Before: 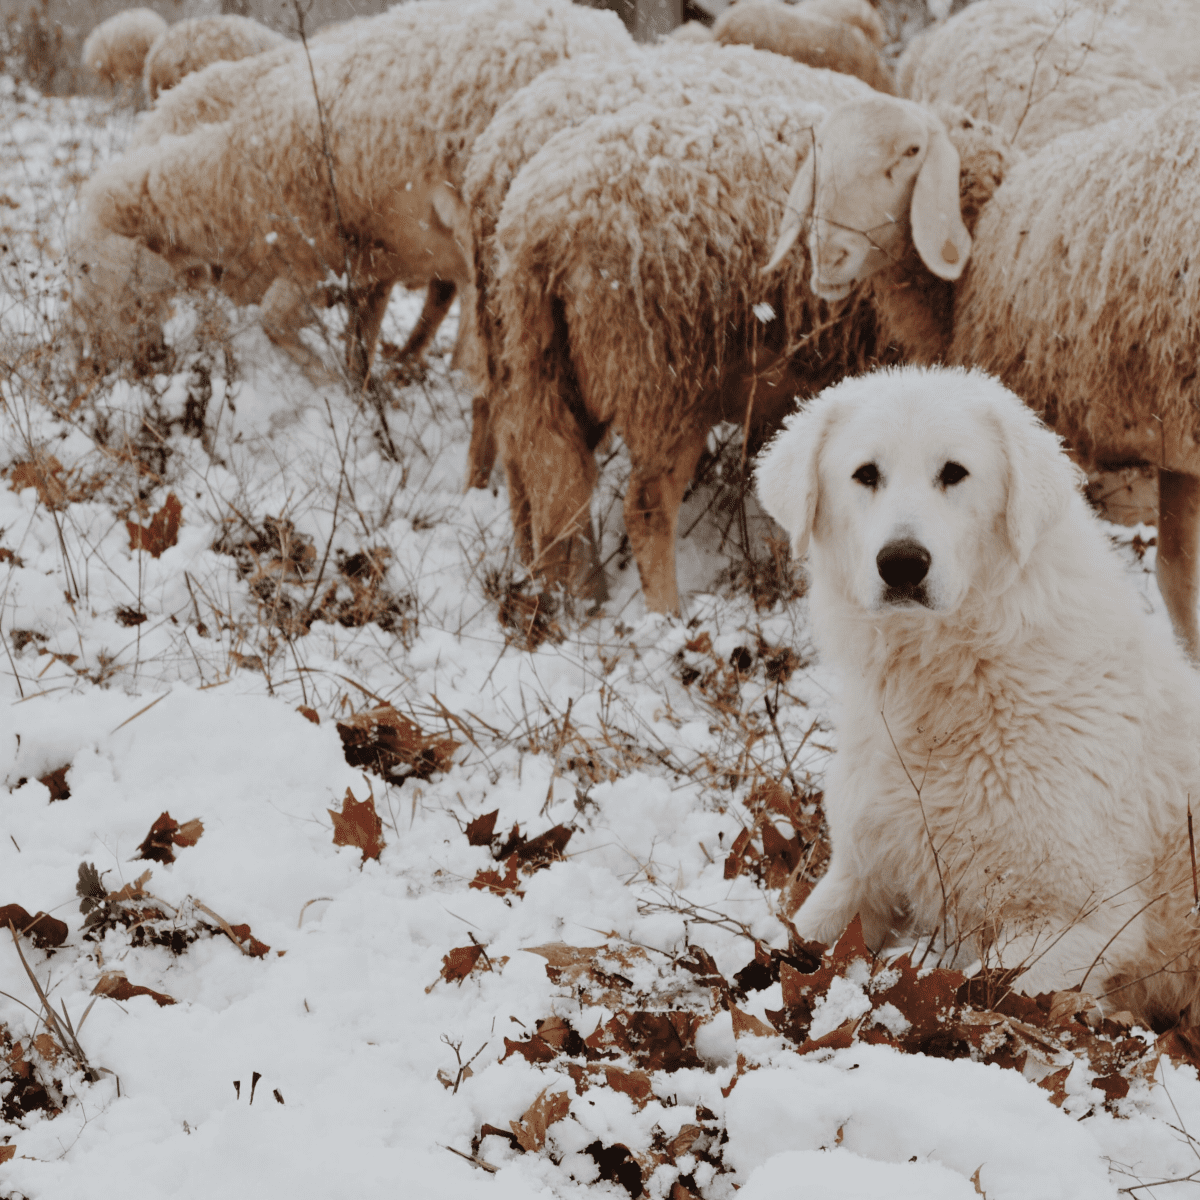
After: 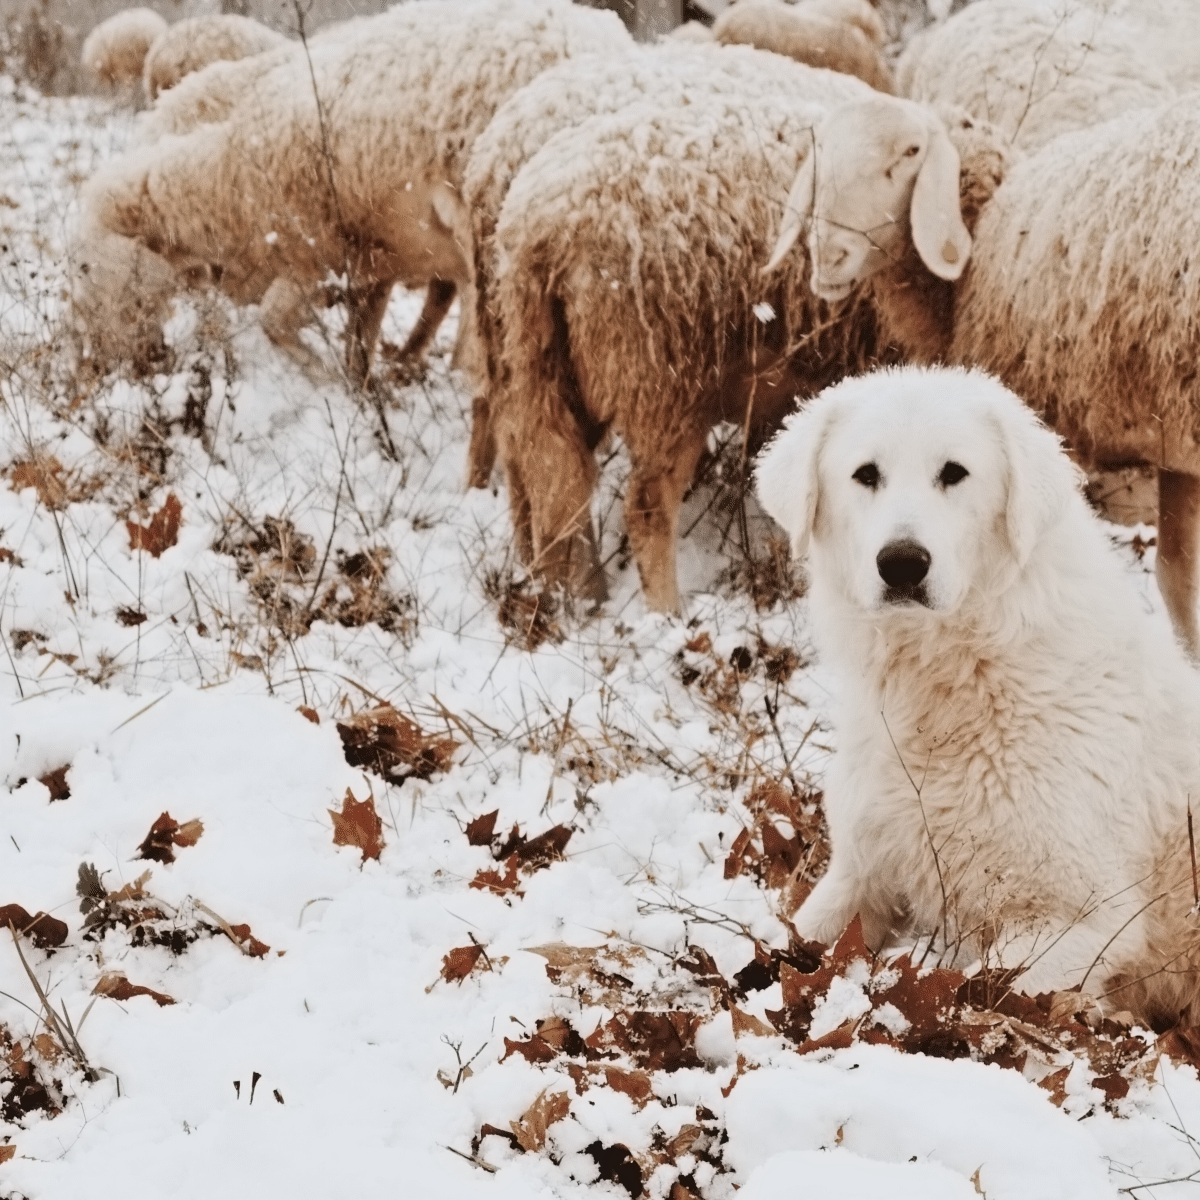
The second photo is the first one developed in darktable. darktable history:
contrast equalizer: y [[0.5 ×6], [0.5 ×6], [0.5 ×6], [0 ×6], [0, 0.039, 0.251, 0.29, 0.293, 0.292]]
contrast brightness saturation: contrast 0.197, brightness 0.167, saturation 0.223
